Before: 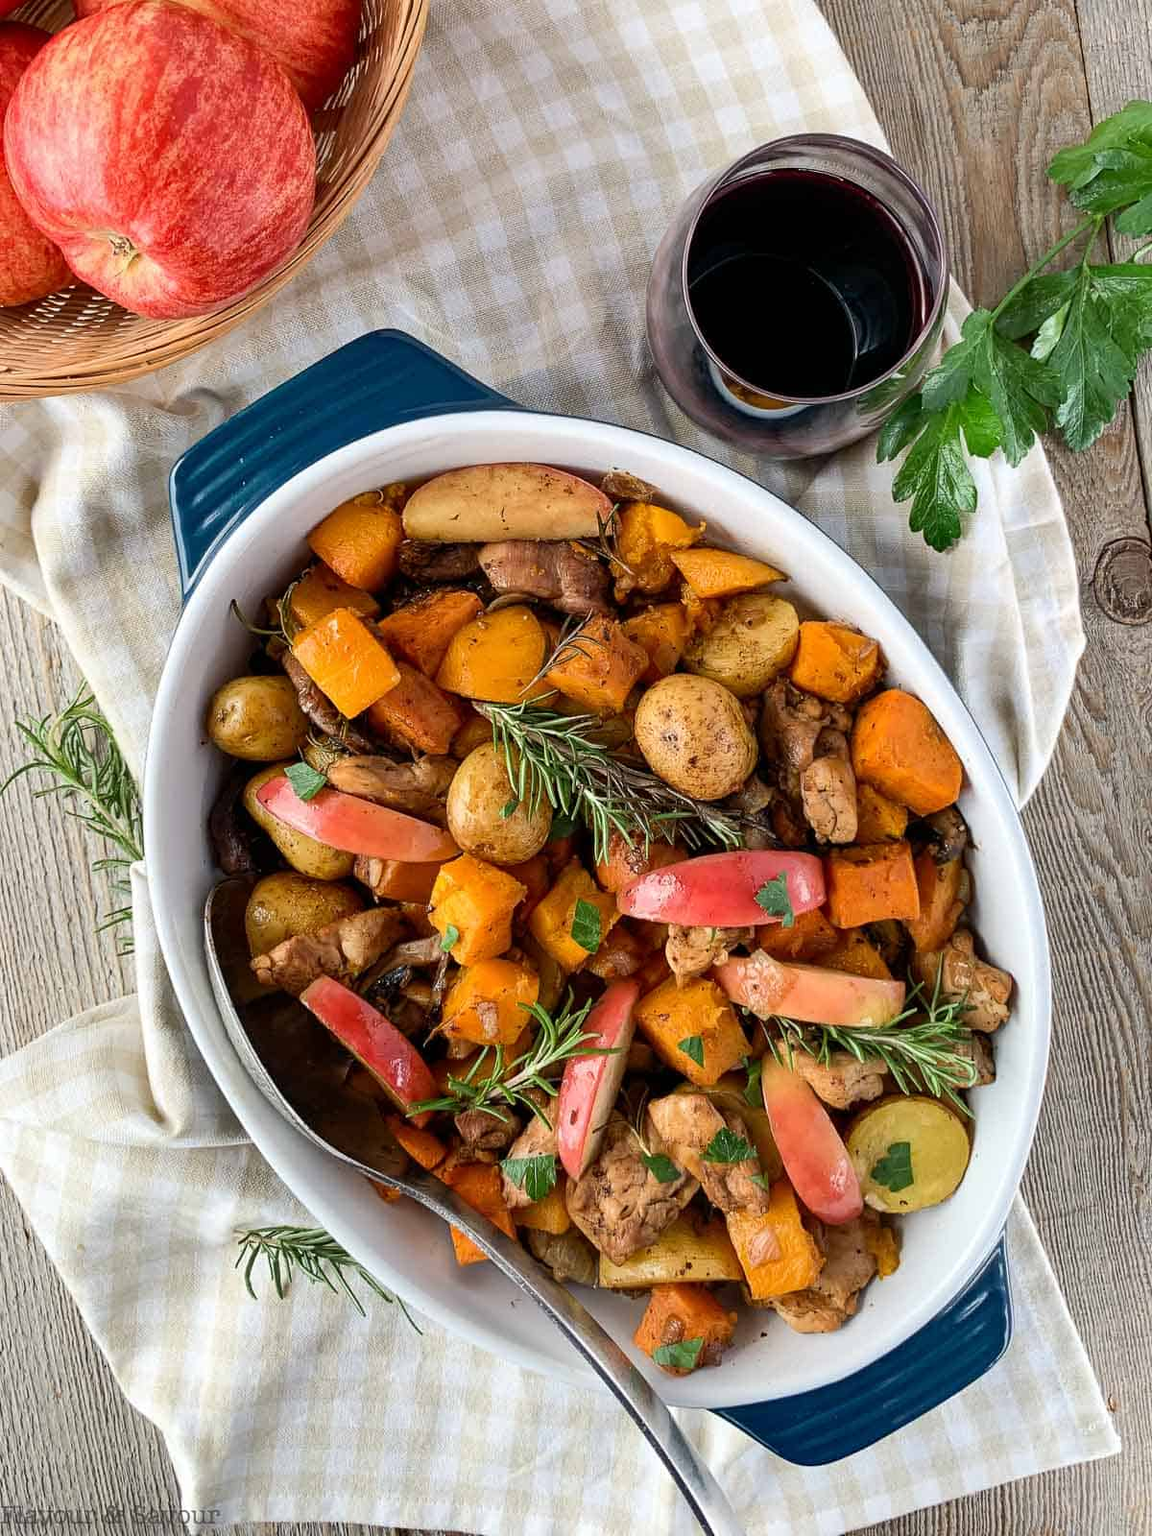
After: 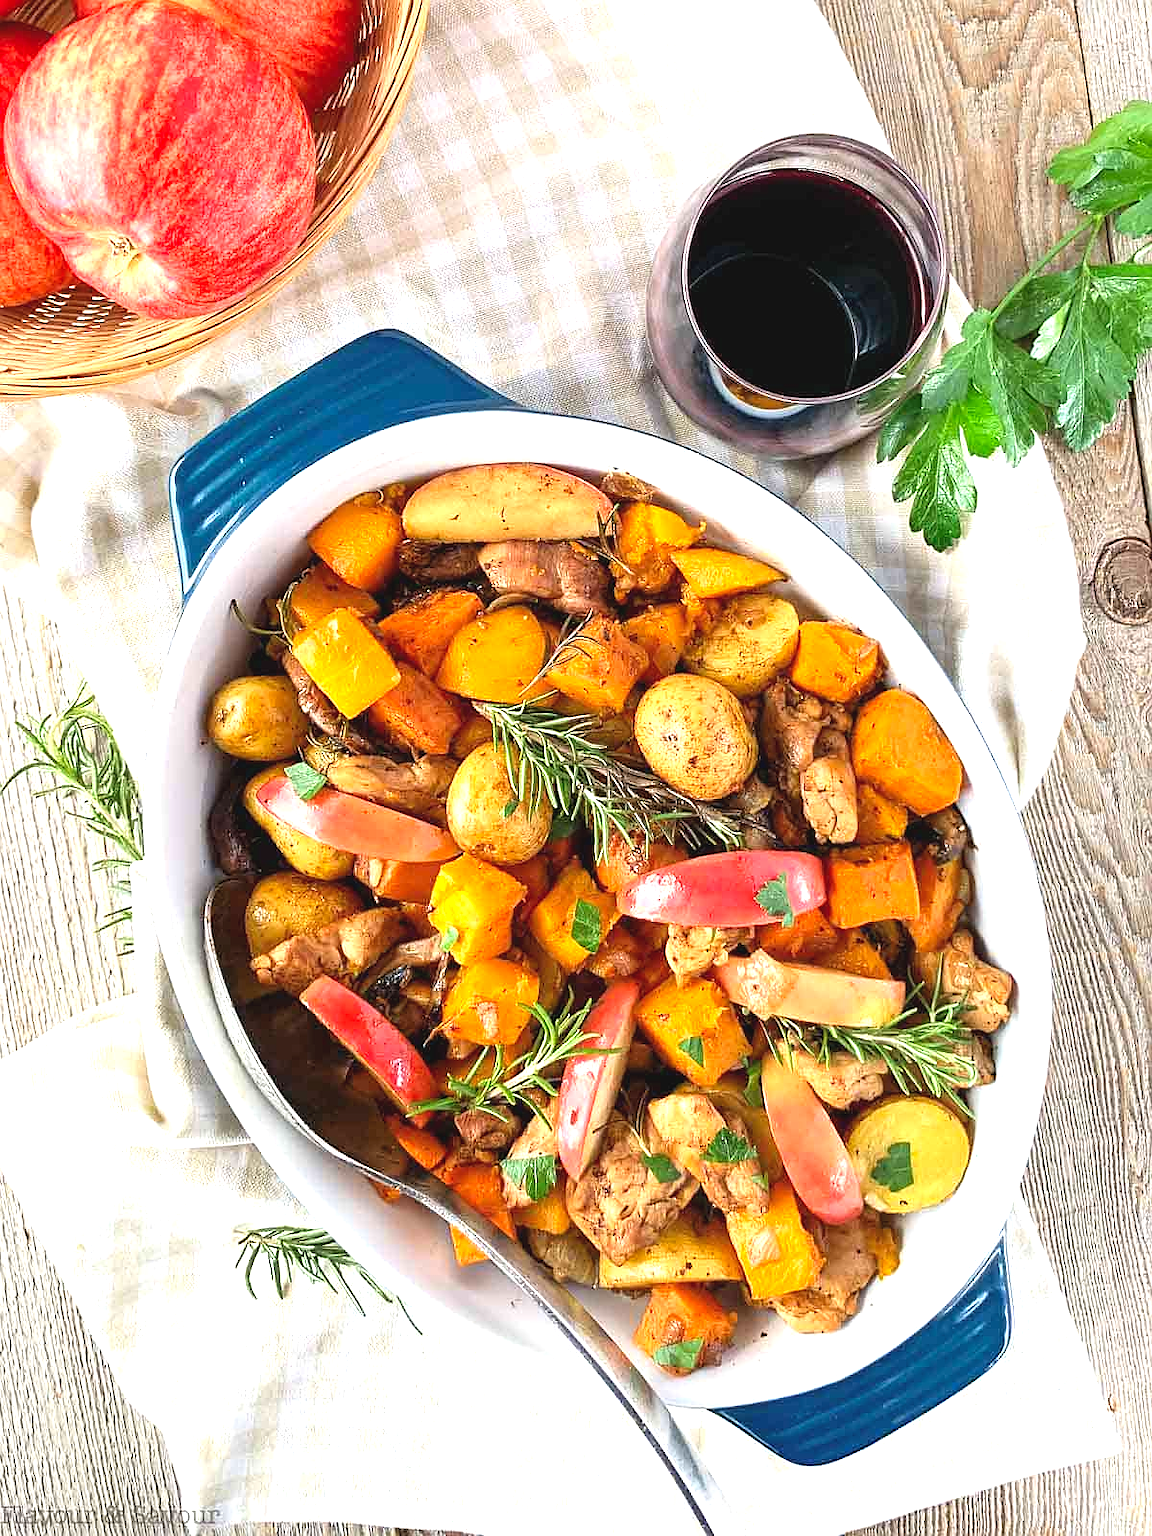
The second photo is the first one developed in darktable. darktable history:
sharpen: radius 0.969, amount 0.604
contrast brightness saturation: contrast 0.03, brightness 0.06, saturation 0.13
exposure: black level correction -0.002, exposure 1.115 EV, compensate highlight preservation false
